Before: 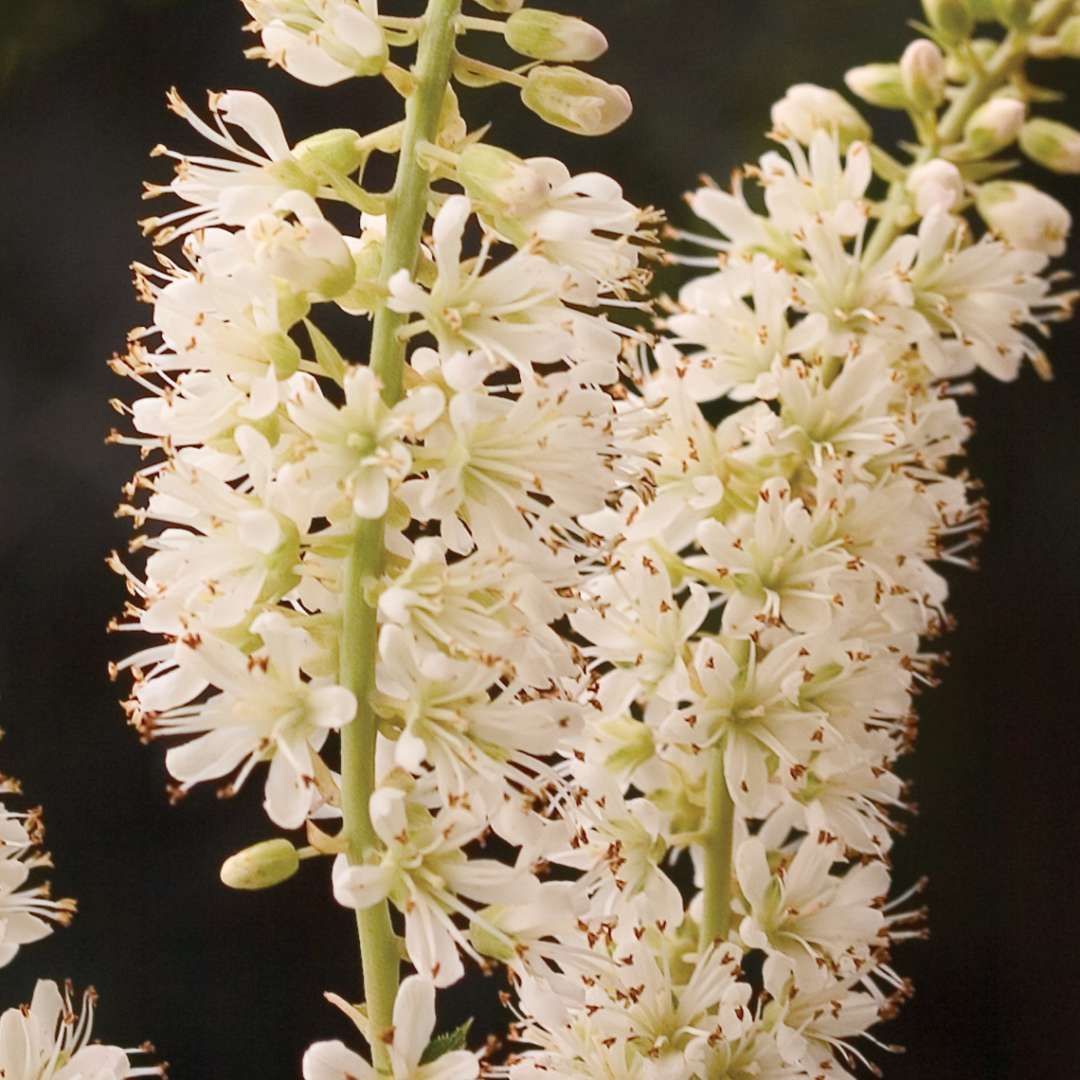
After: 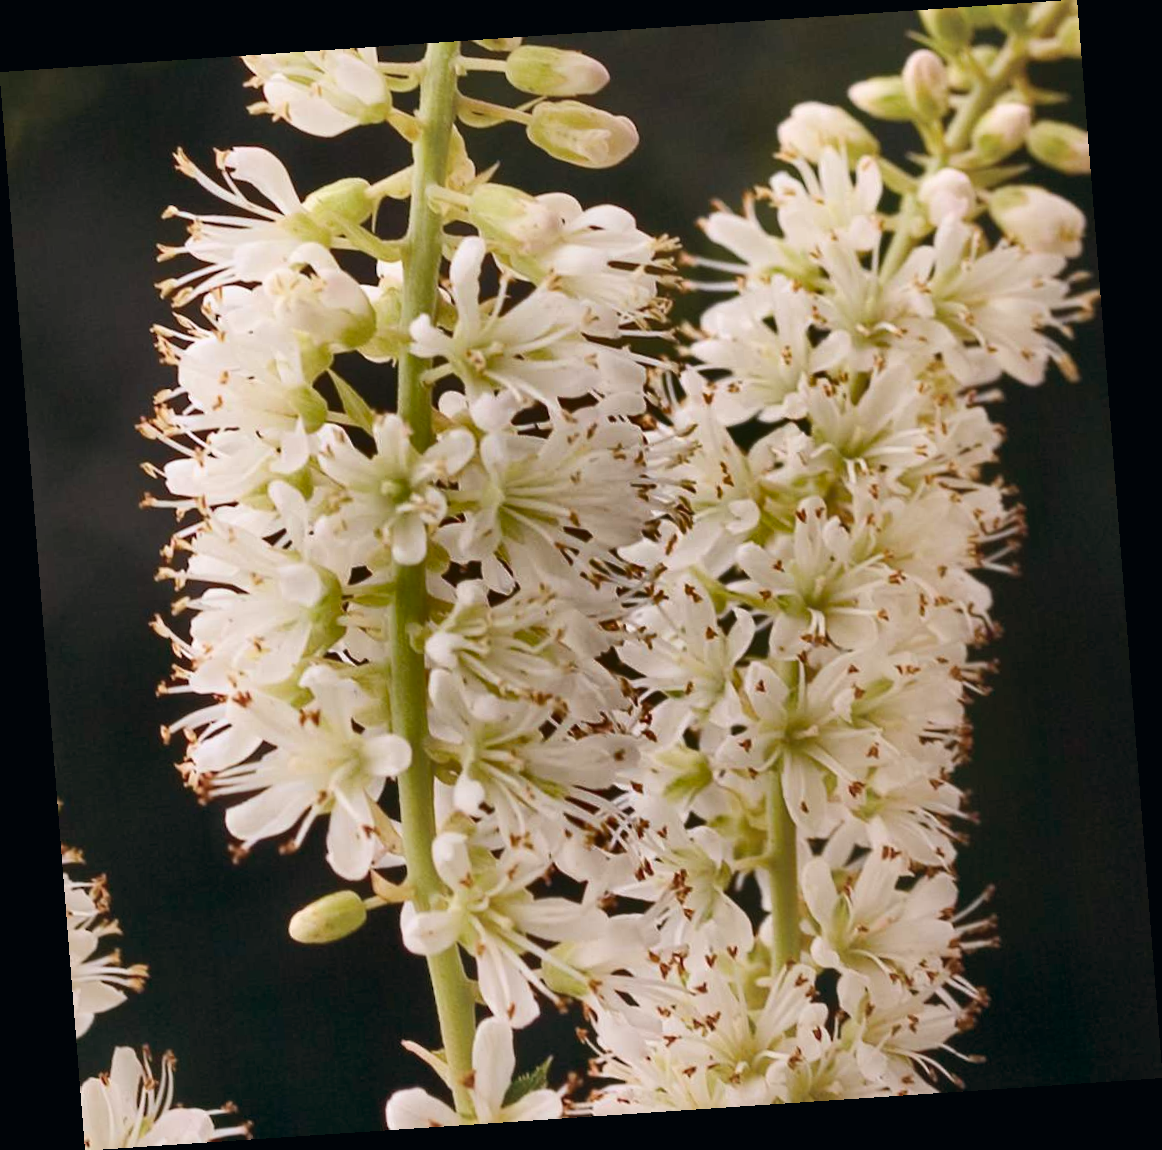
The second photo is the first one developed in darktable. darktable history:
rotate and perspective: rotation -4.2°, shear 0.006, automatic cropping off
shadows and highlights: shadows 19.13, highlights -83.41, soften with gaussian
color balance: lift [1, 0.998, 1.001, 1.002], gamma [1, 1.02, 1, 0.98], gain [1, 1.02, 1.003, 0.98]
white balance: red 0.976, blue 1.04
color balance rgb: global vibrance 6.81%, saturation formula JzAzBz (2021)
